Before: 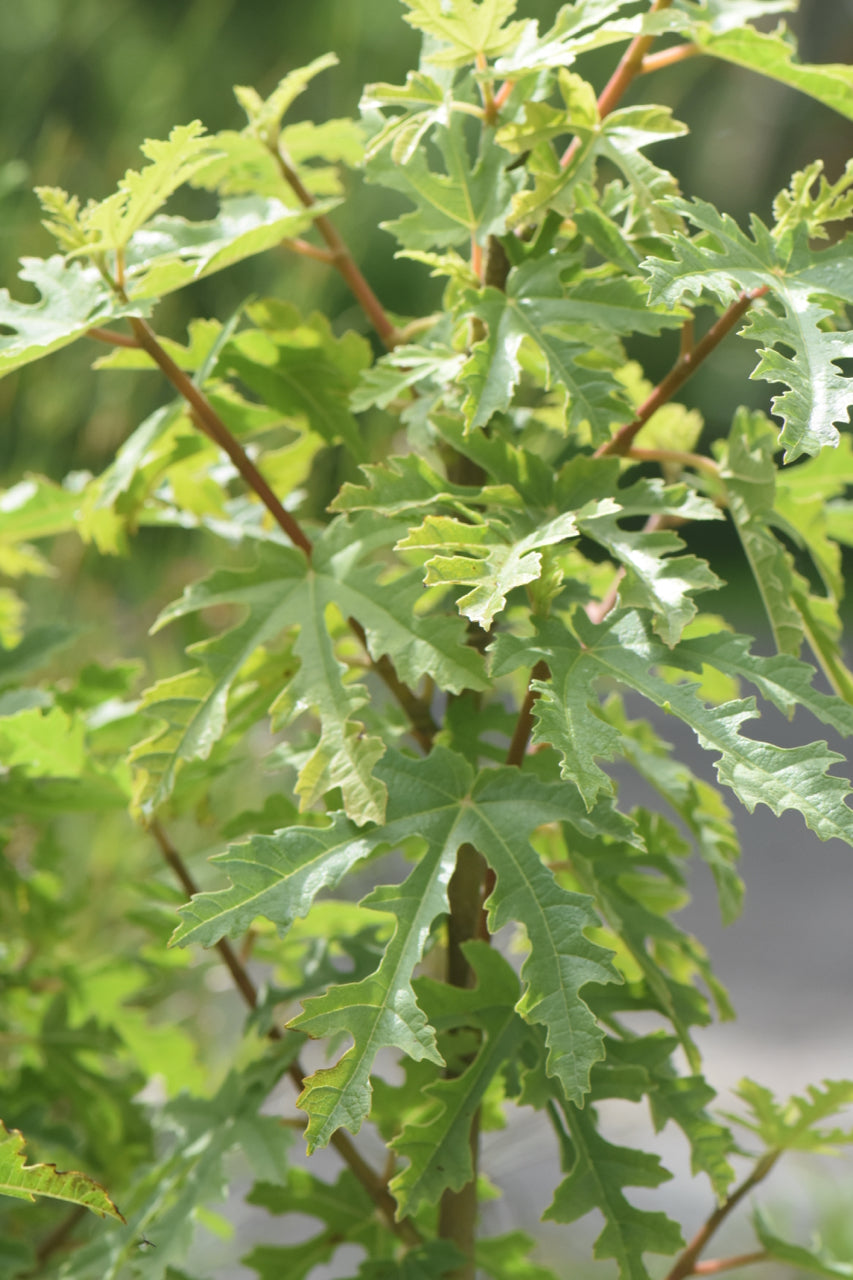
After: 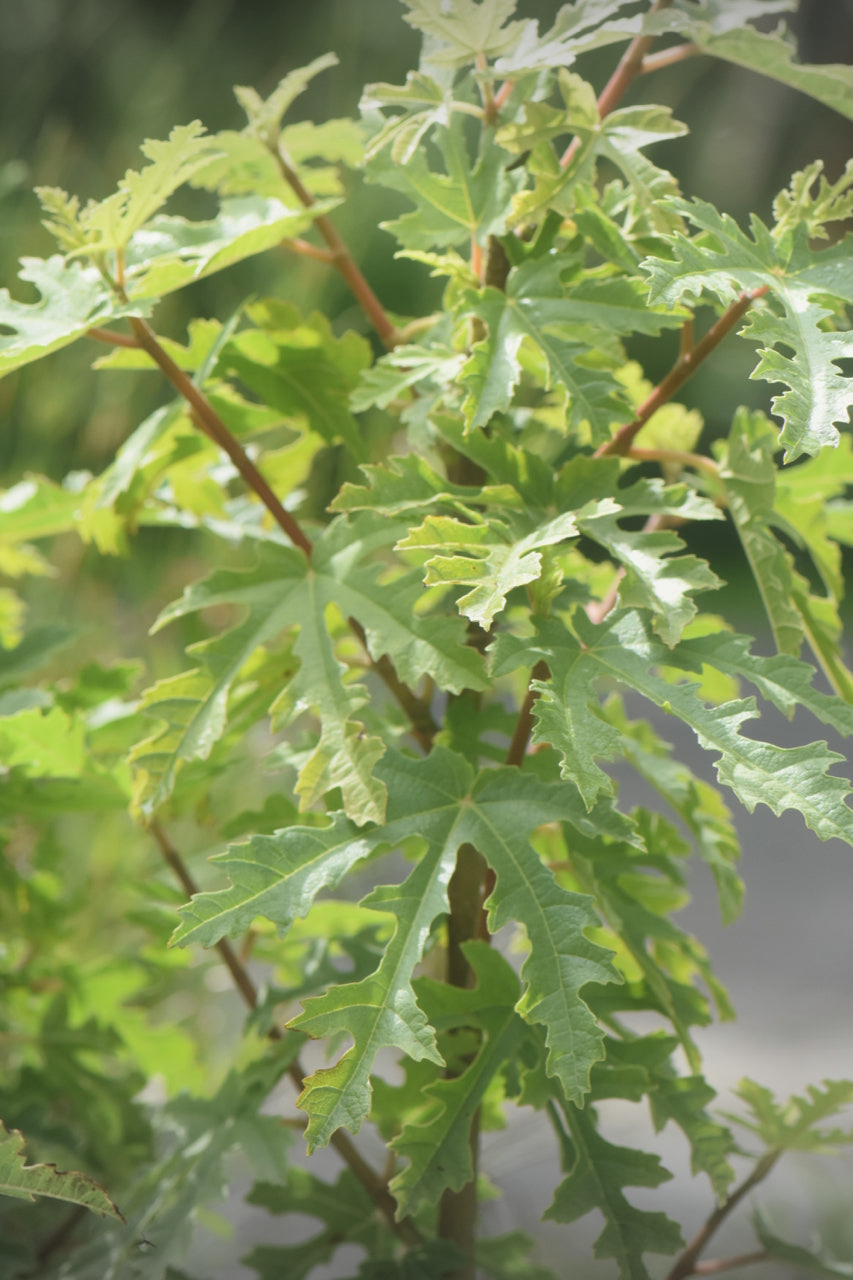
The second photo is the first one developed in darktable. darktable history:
vignetting: fall-off start 100.67%, width/height ratio 1.305
haze removal: strength -0.096, compatibility mode true, adaptive false
color calibration: illuminant same as pipeline (D50), adaptation none (bypass), x 0.333, y 0.335, temperature 5015.28 K
contrast equalizer: octaves 7, y [[0.546, 0.552, 0.554, 0.554, 0.552, 0.546], [0.5 ×6], [0.5 ×6], [0 ×6], [0 ×6]], mix -0.367
